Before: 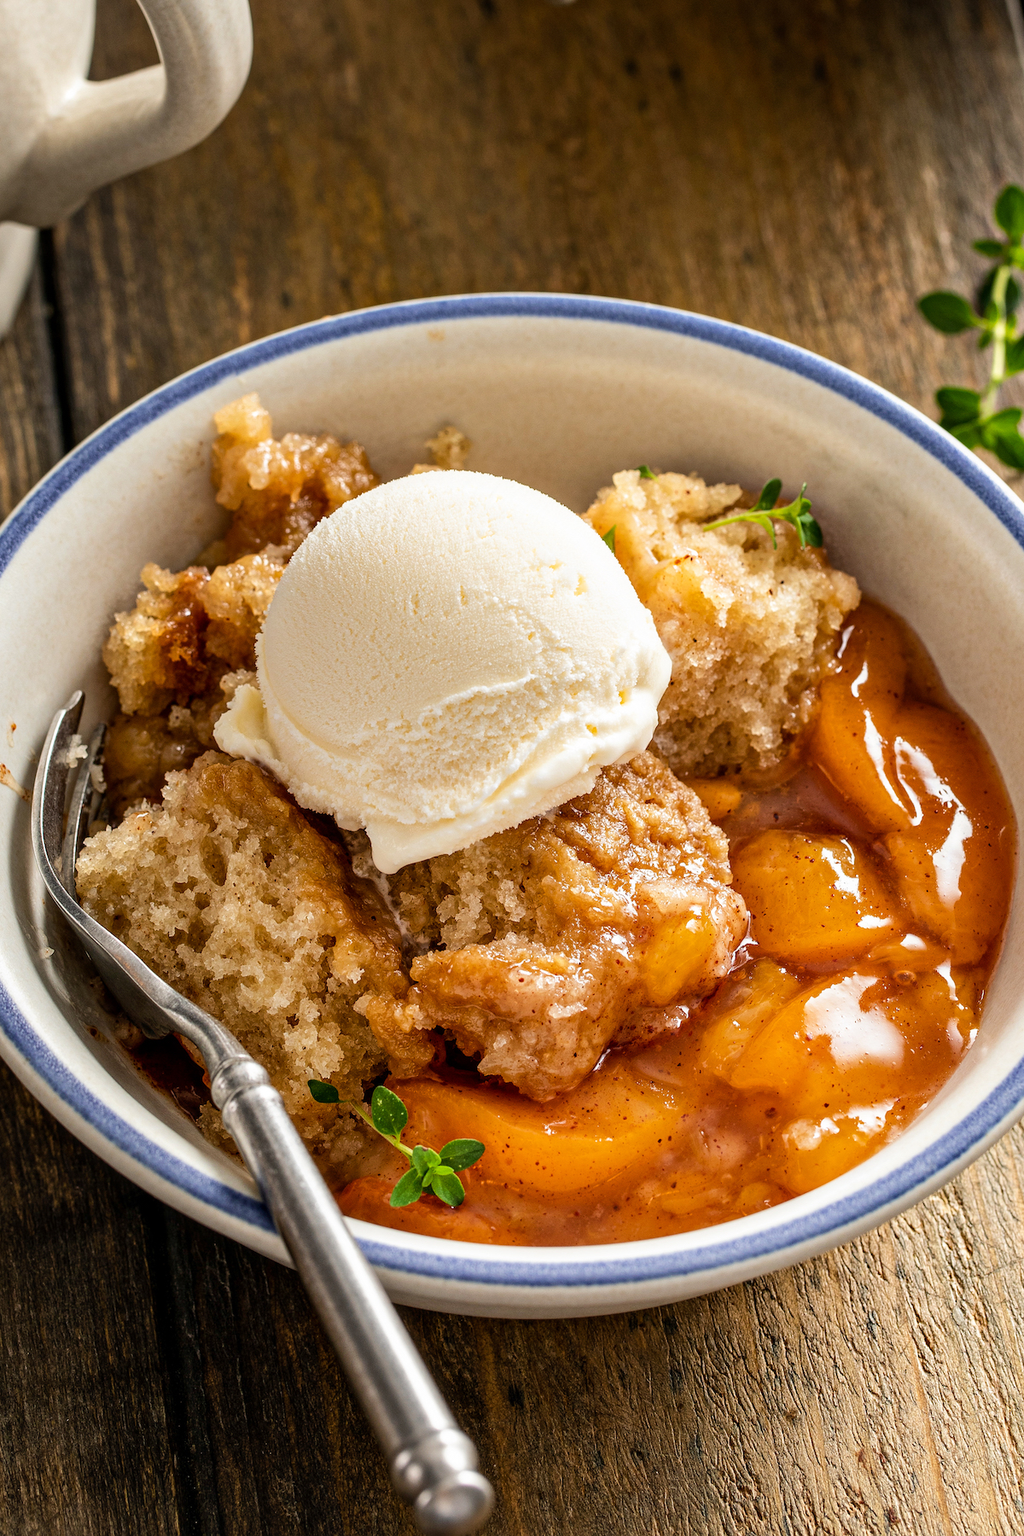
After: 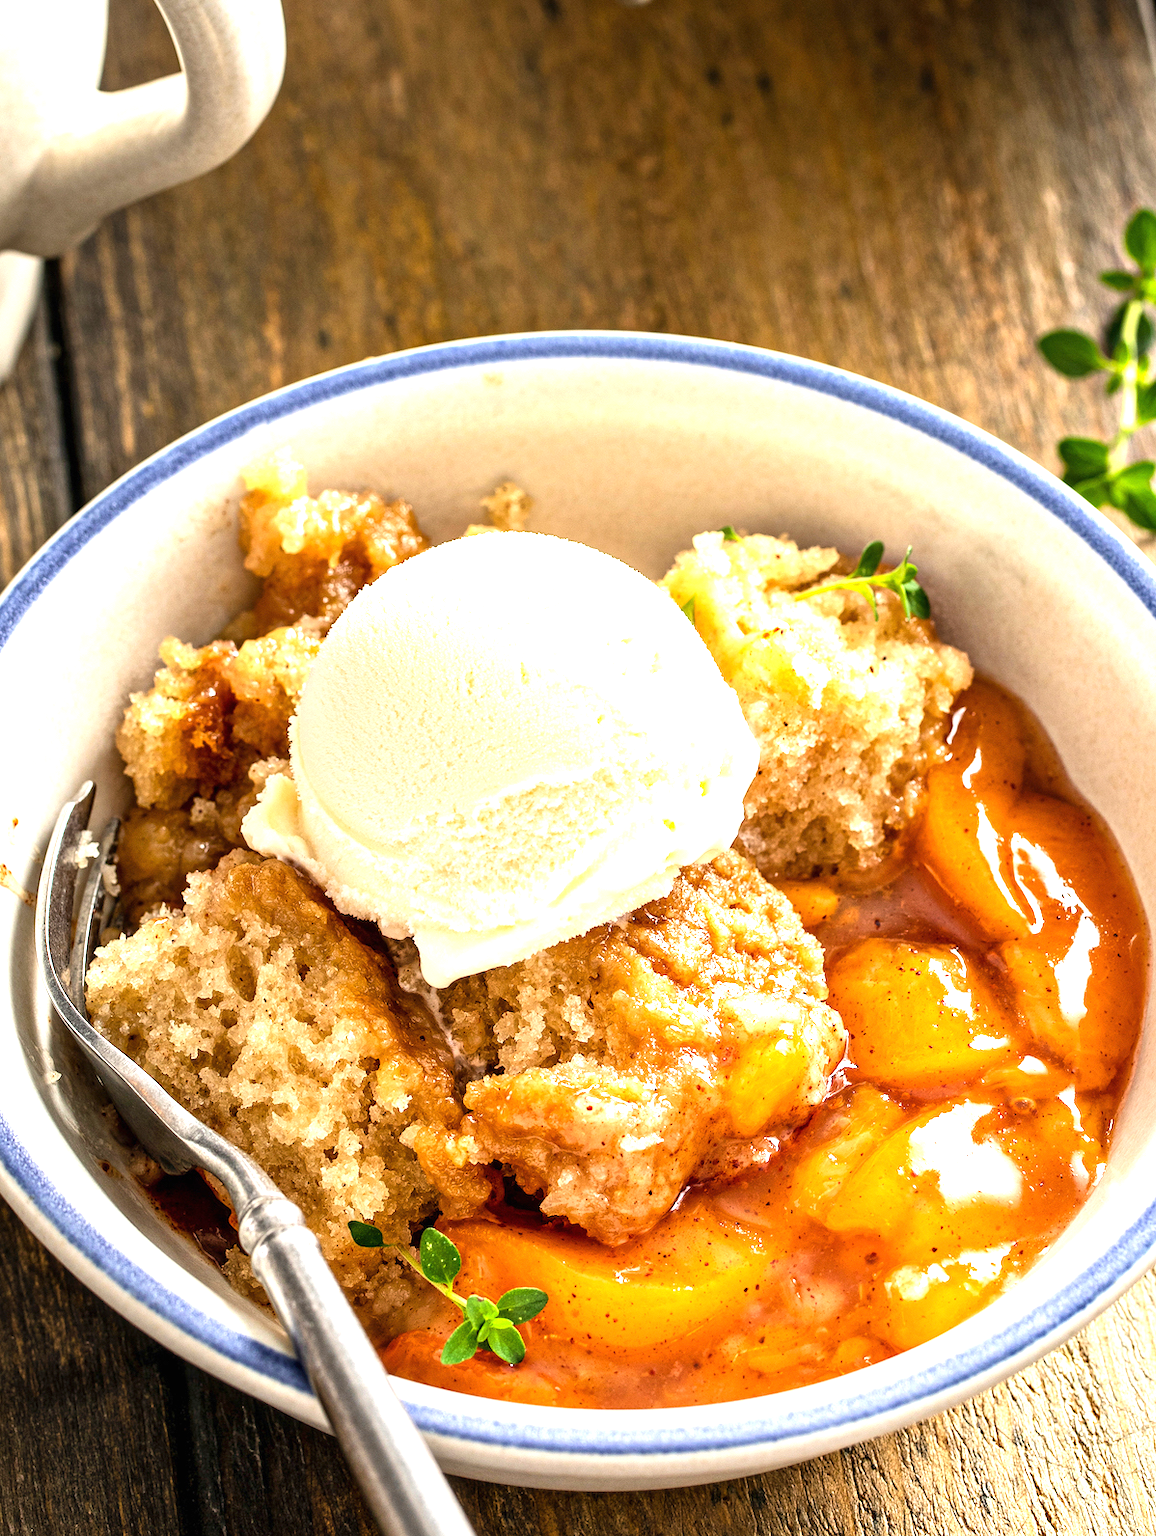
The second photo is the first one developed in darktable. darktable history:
crop and rotate: top 0%, bottom 11.504%
exposure: black level correction 0, exposure 1.199 EV, compensate highlight preservation false
